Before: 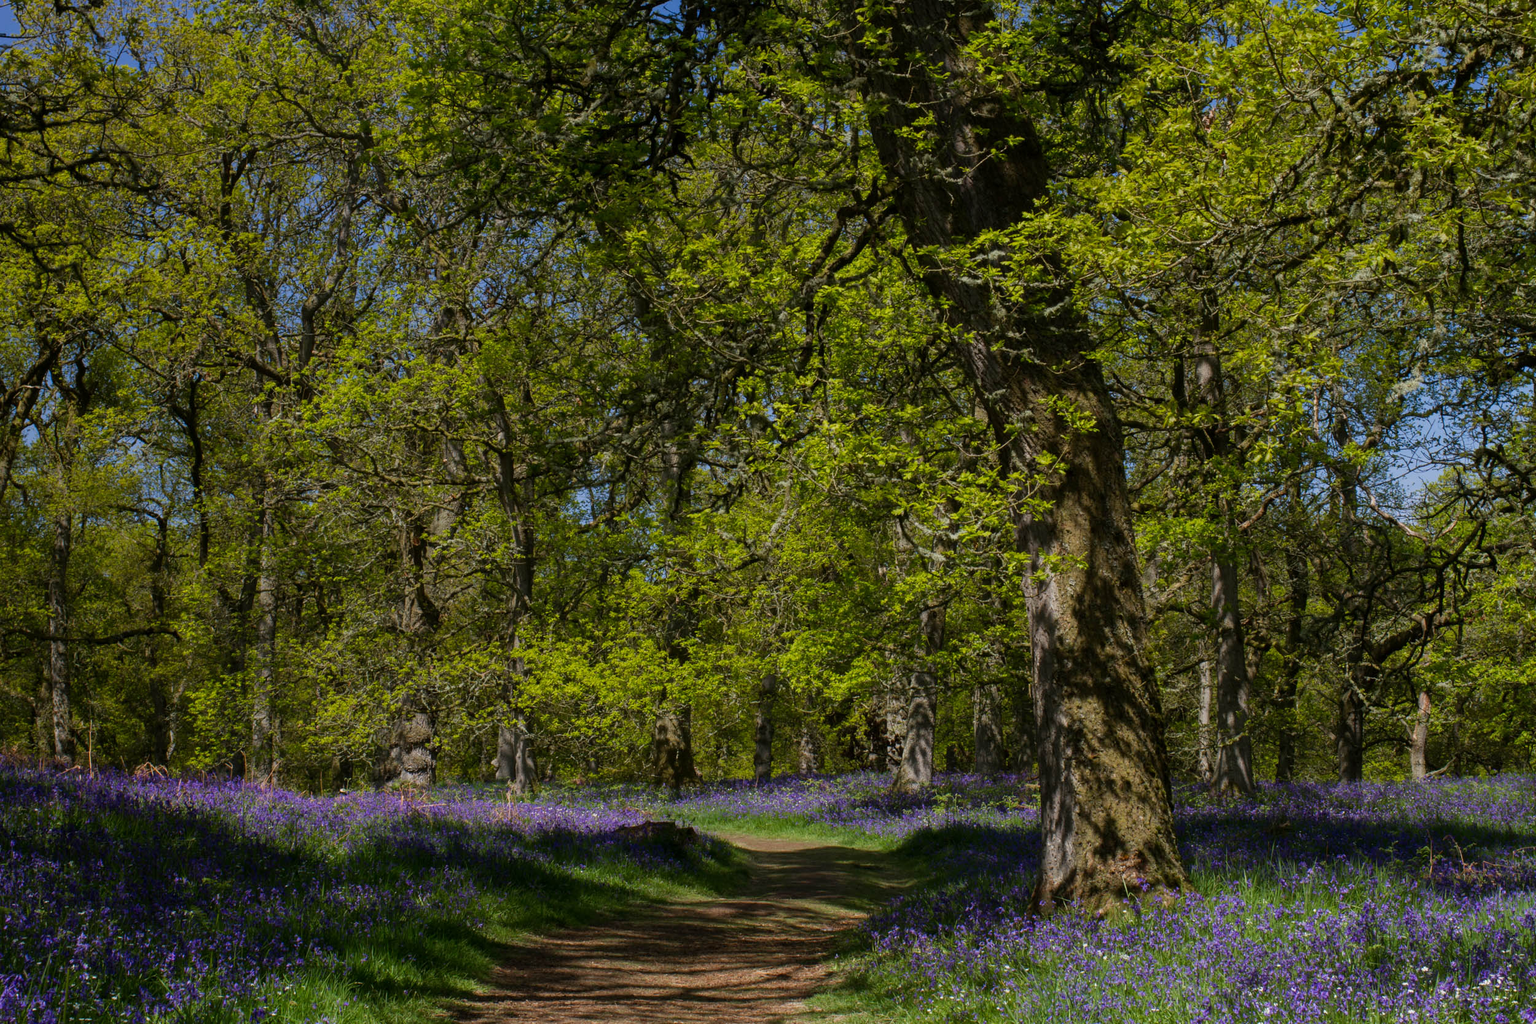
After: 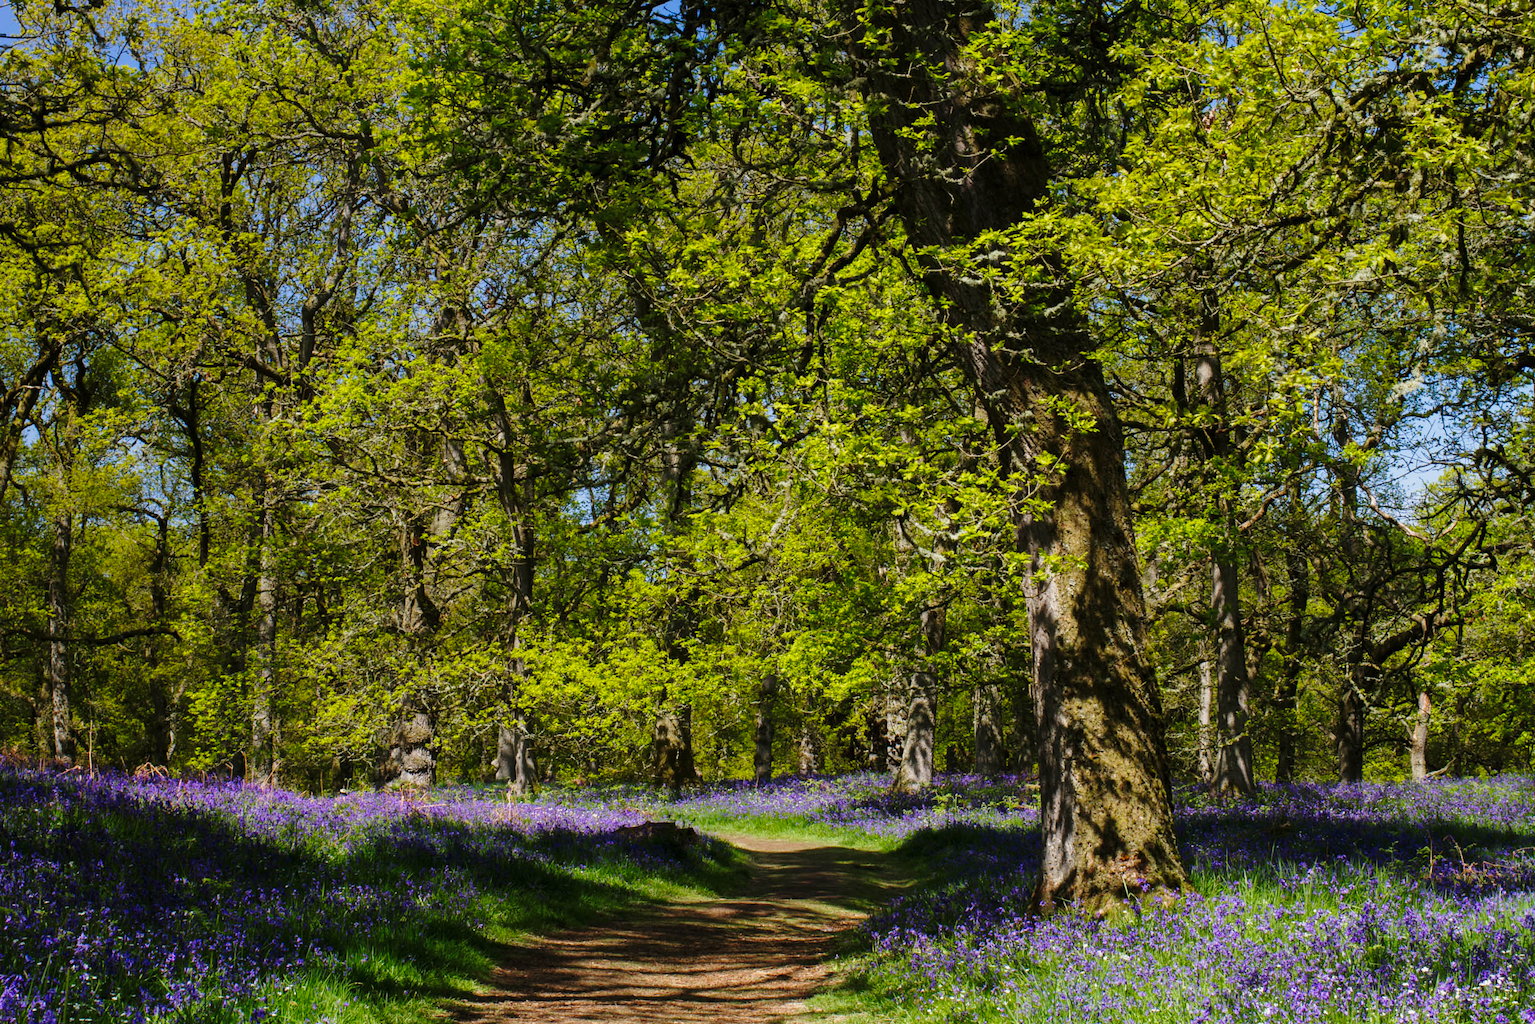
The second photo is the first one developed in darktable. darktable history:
shadows and highlights: radius 125.46, shadows 21.19, highlights -21.19, low approximation 0.01
base curve: curves: ch0 [(0, 0) (0.028, 0.03) (0.121, 0.232) (0.46, 0.748) (0.859, 0.968) (1, 1)], preserve colors none
